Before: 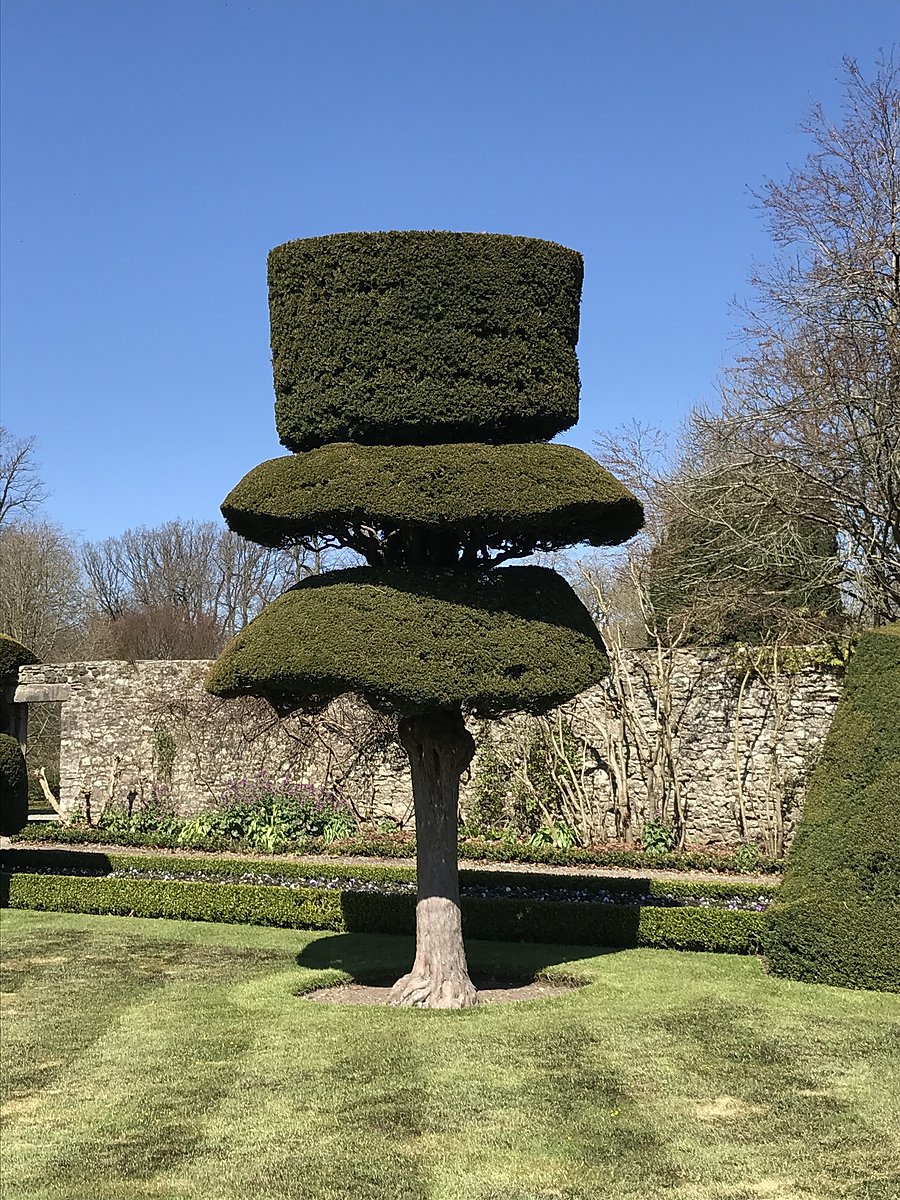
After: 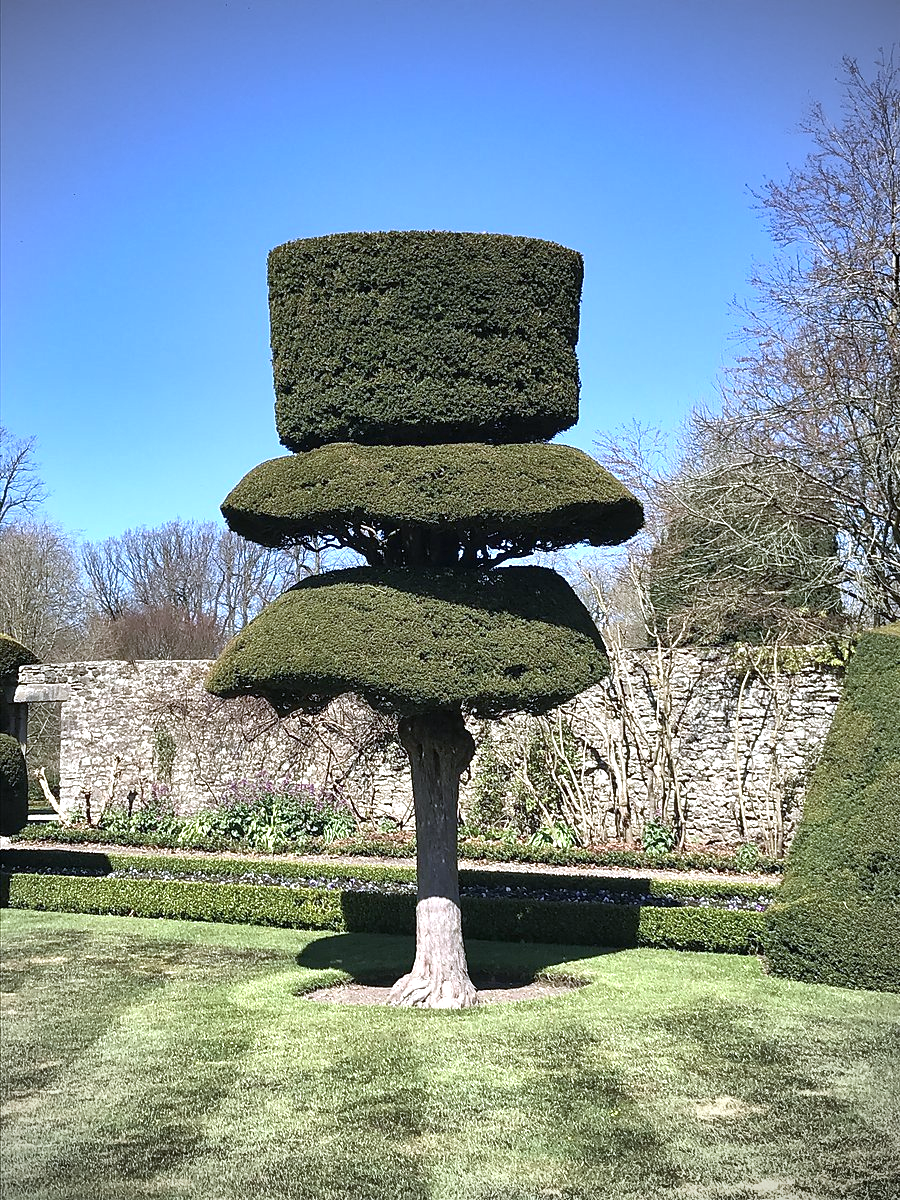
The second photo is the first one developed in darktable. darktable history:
vignetting: brightness -0.679
exposure: black level correction 0, exposure 0.695 EV, compensate exposure bias true, compensate highlight preservation false
color calibration: illuminant as shot in camera, x 0.37, y 0.382, temperature 4313.57 K
shadows and highlights: shadows 59.61, soften with gaussian
